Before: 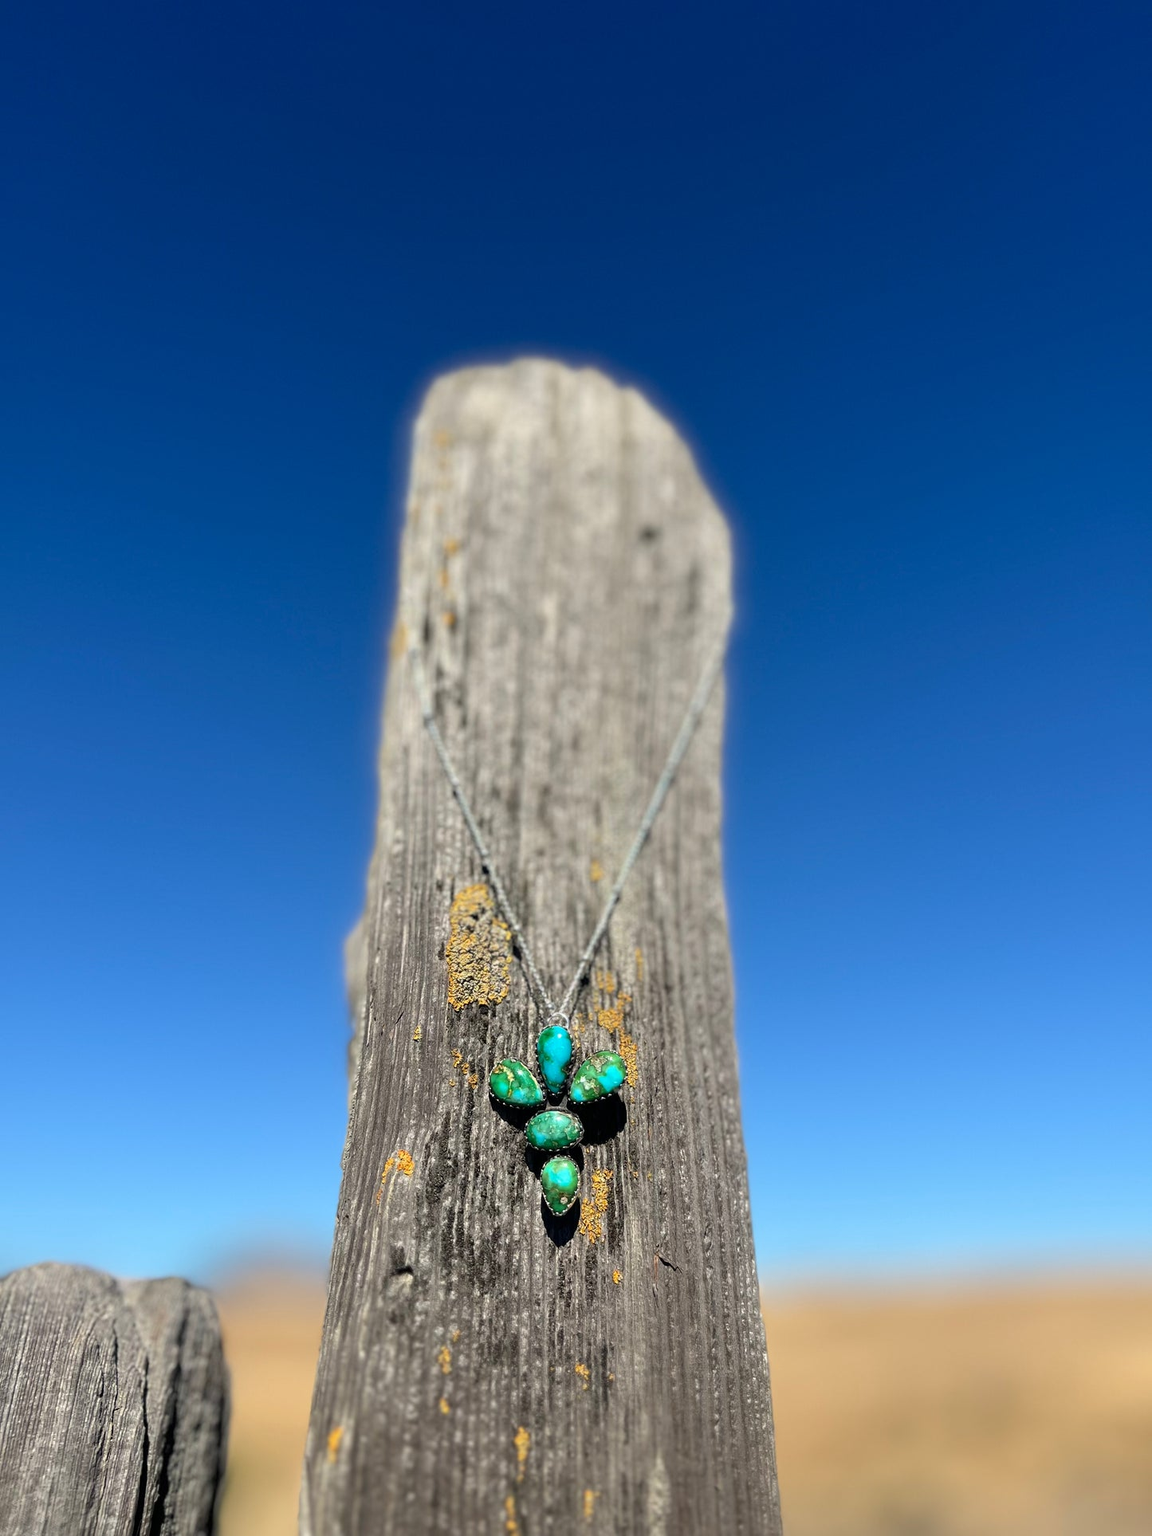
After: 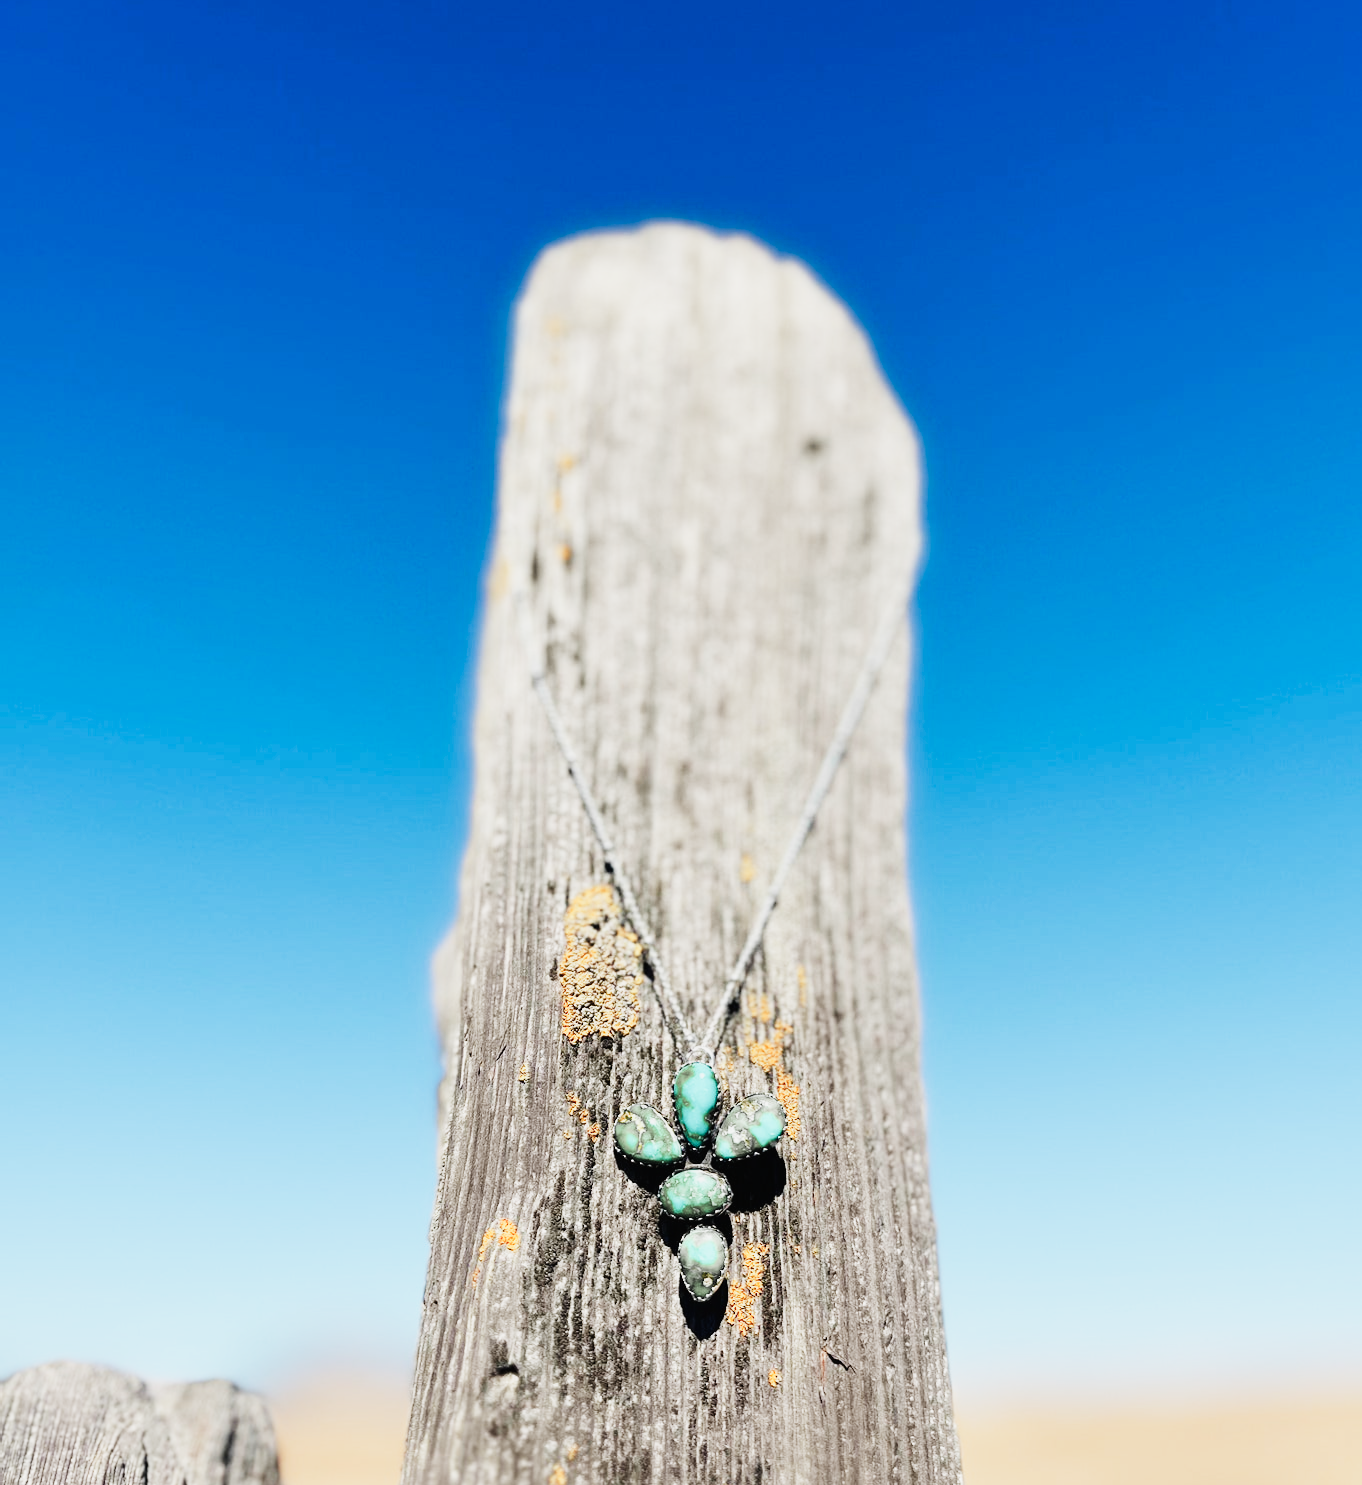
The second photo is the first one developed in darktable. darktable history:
exposure: black level correction -0.005, exposure 1.002 EV, compensate highlight preservation false
color zones: curves: ch1 [(0.29, 0.492) (0.373, 0.185) (0.509, 0.481)]; ch2 [(0.25, 0.462) (0.749, 0.457)], mix 40.67%
sigmoid: contrast 1.8, skew -0.2, preserve hue 0%, red attenuation 0.1, red rotation 0.035, green attenuation 0.1, green rotation -0.017, blue attenuation 0.15, blue rotation -0.052, base primaries Rec2020
crop and rotate: angle 0.03°, top 11.643%, right 5.651%, bottom 11.189%
